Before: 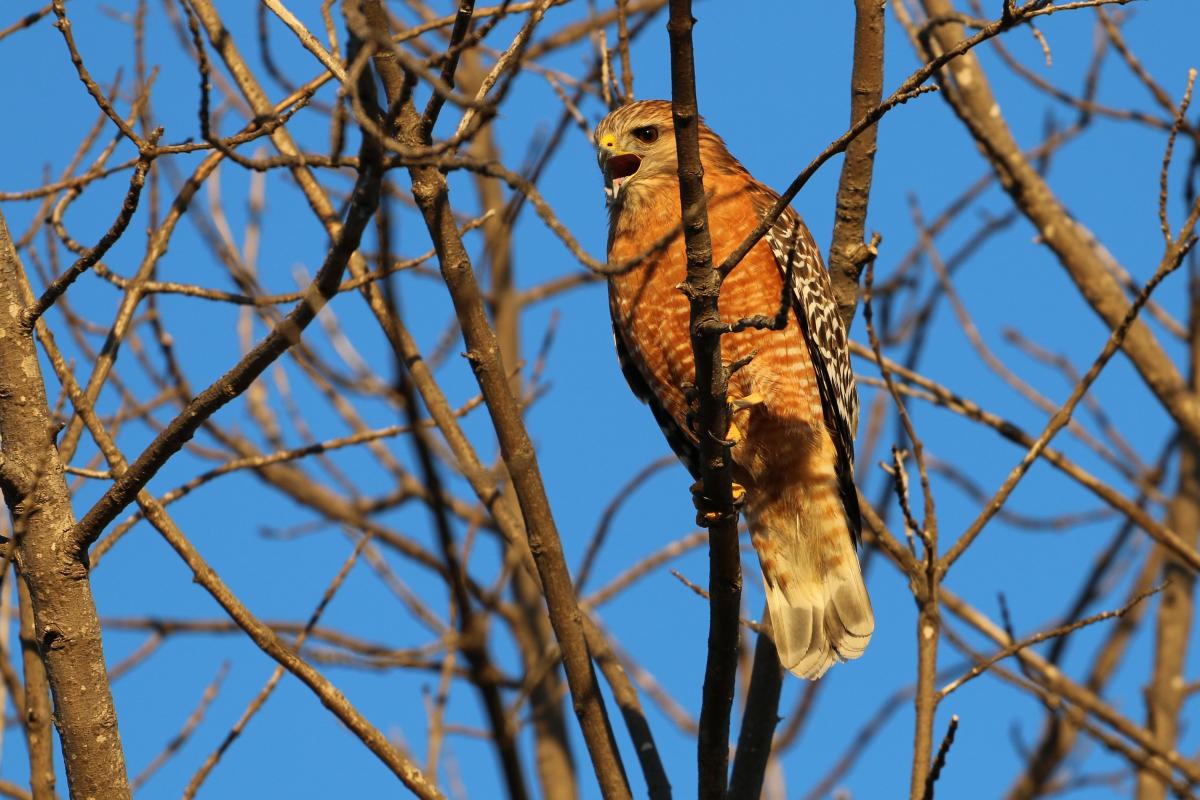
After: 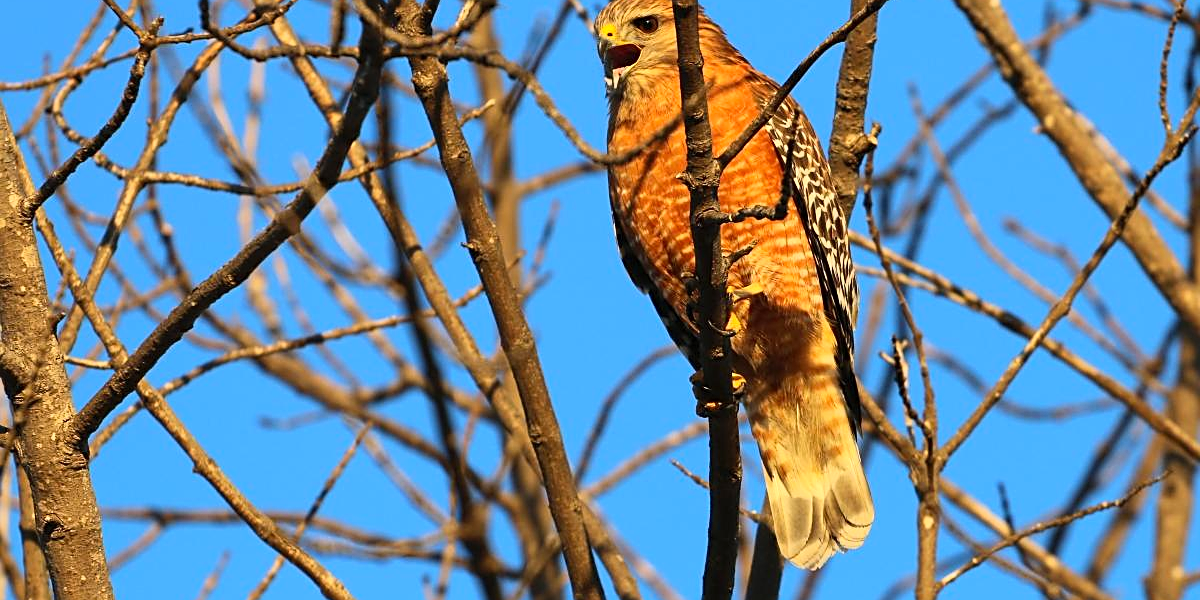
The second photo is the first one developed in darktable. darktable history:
contrast brightness saturation: contrast 0.2, brightness 0.16, saturation 0.22
crop: top 13.819%, bottom 11.169%
sharpen: on, module defaults
